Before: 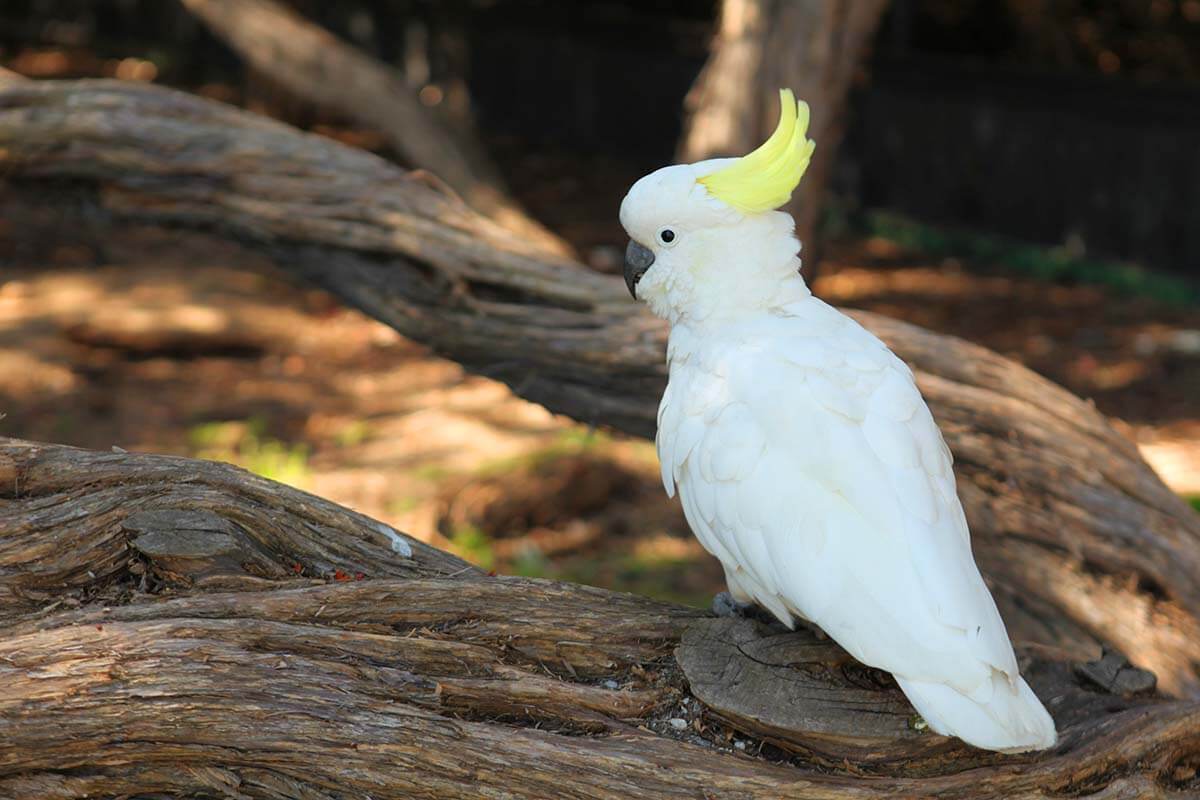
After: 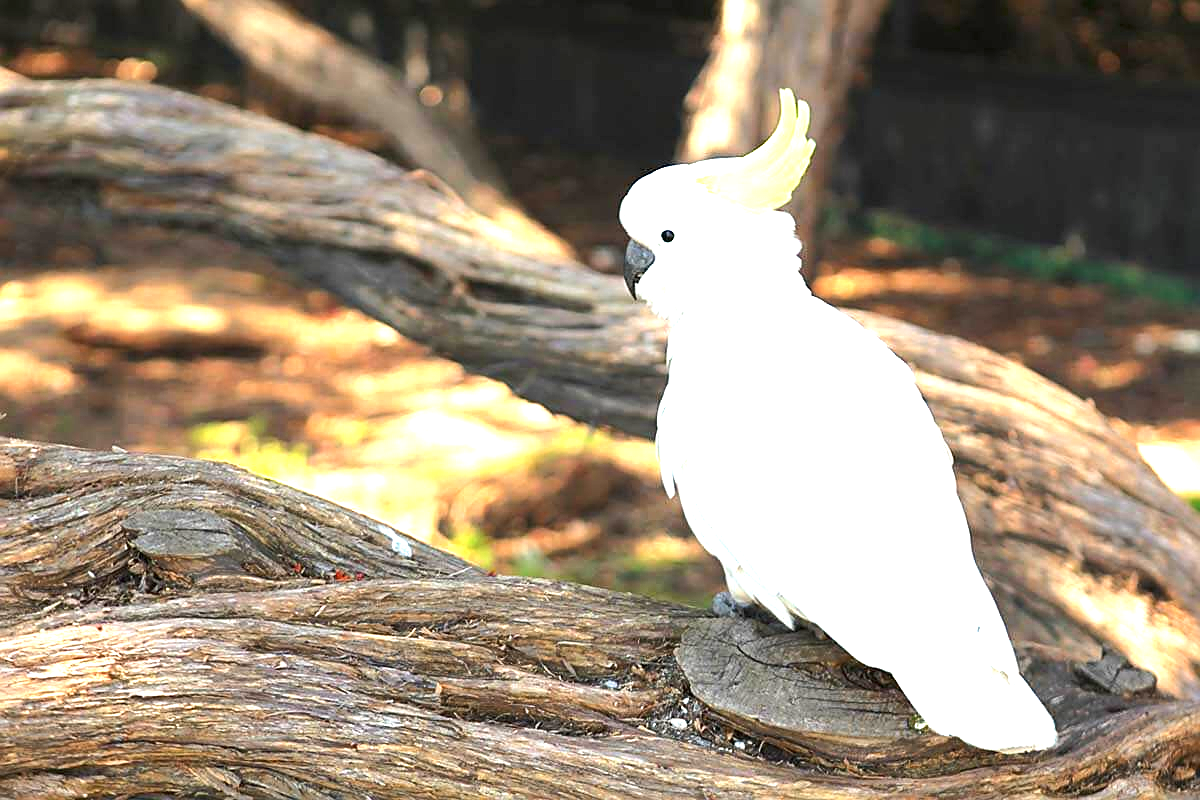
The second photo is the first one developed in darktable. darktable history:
sharpen: on, module defaults
tone curve: curves: ch0 [(0, 0) (0.003, 0.003) (0.011, 0.01) (0.025, 0.023) (0.044, 0.042) (0.069, 0.065) (0.1, 0.094) (0.136, 0.128) (0.177, 0.167) (0.224, 0.211) (0.277, 0.261) (0.335, 0.315) (0.399, 0.375) (0.468, 0.441) (0.543, 0.543) (0.623, 0.623) (0.709, 0.709) (0.801, 0.801) (0.898, 0.898) (1, 1)], color space Lab, independent channels, preserve colors none
exposure: black level correction 0, exposure 1.685 EV, compensate highlight preservation false
